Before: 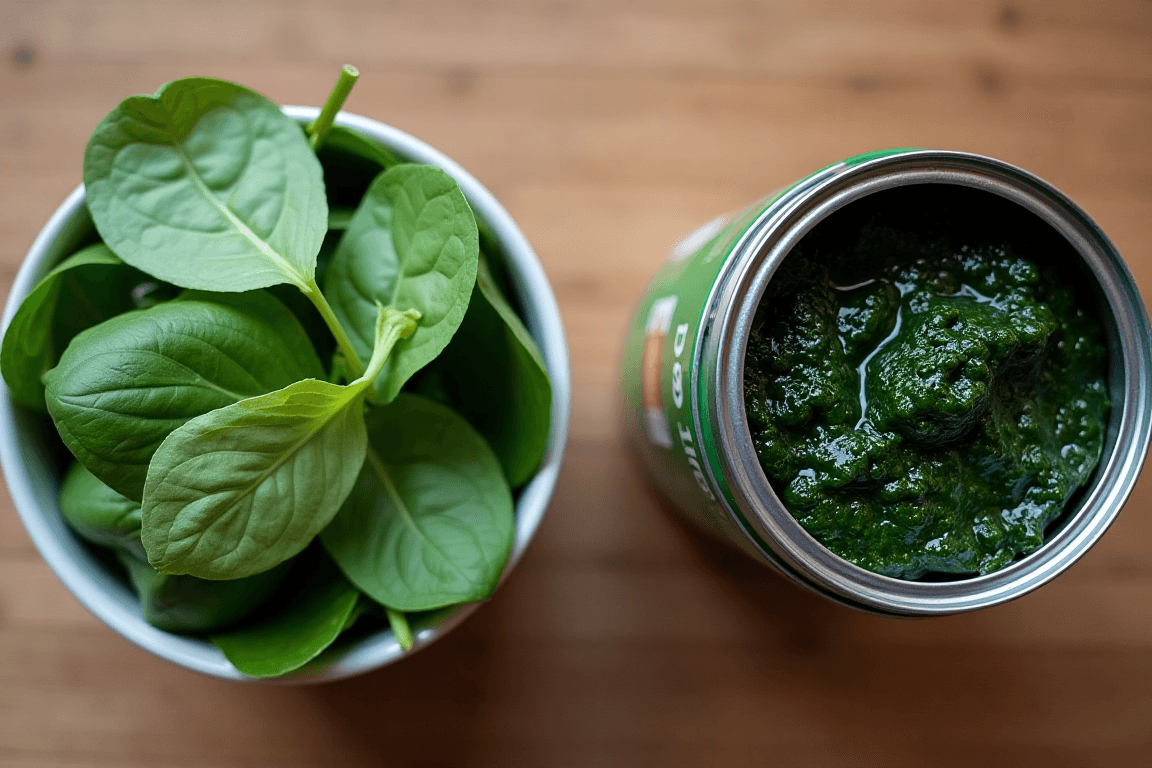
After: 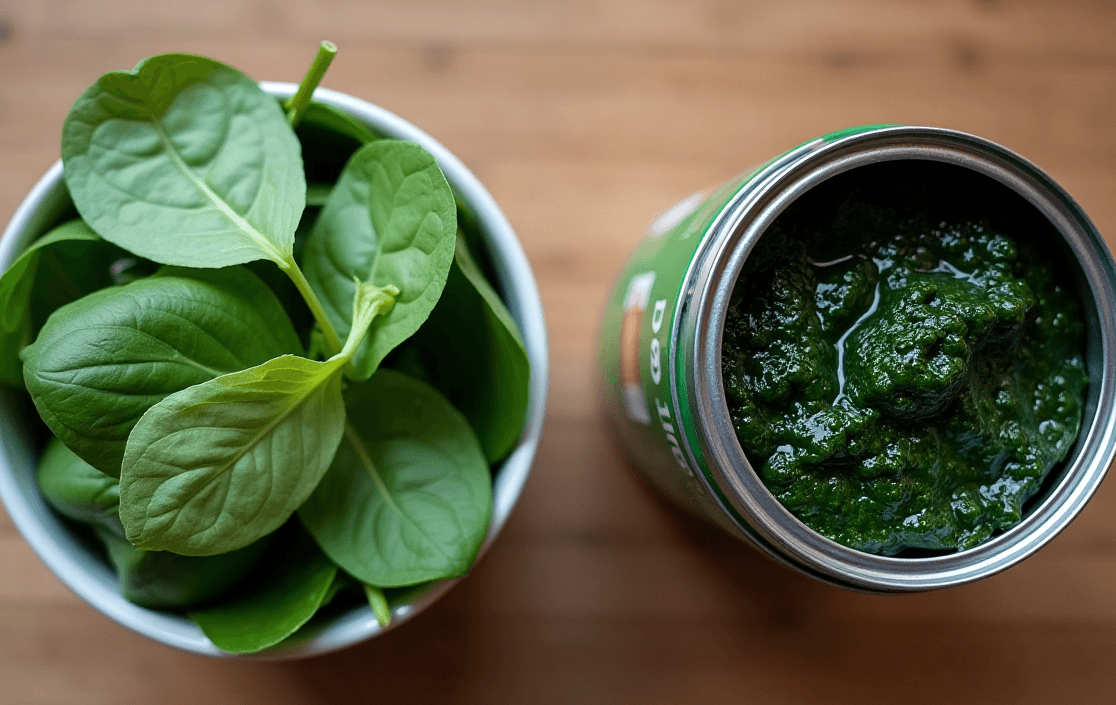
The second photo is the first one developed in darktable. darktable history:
tone equalizer: on, module defaults
crop: left 1.964%, top 3.251%, right 1.122%, bottom 4.933%
